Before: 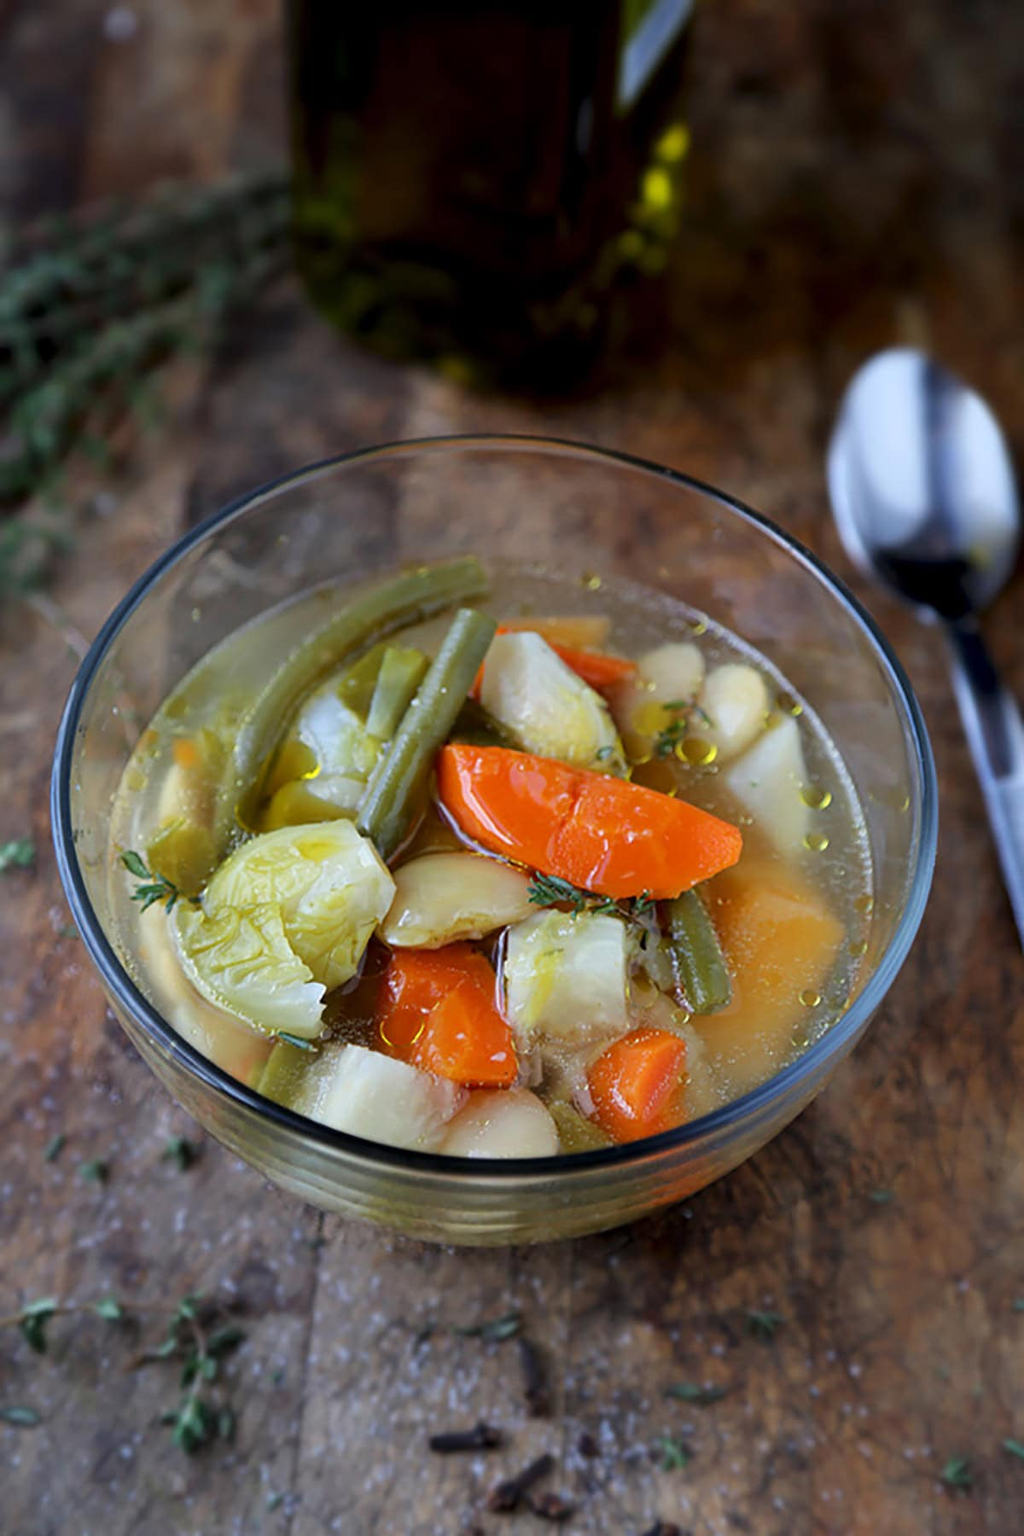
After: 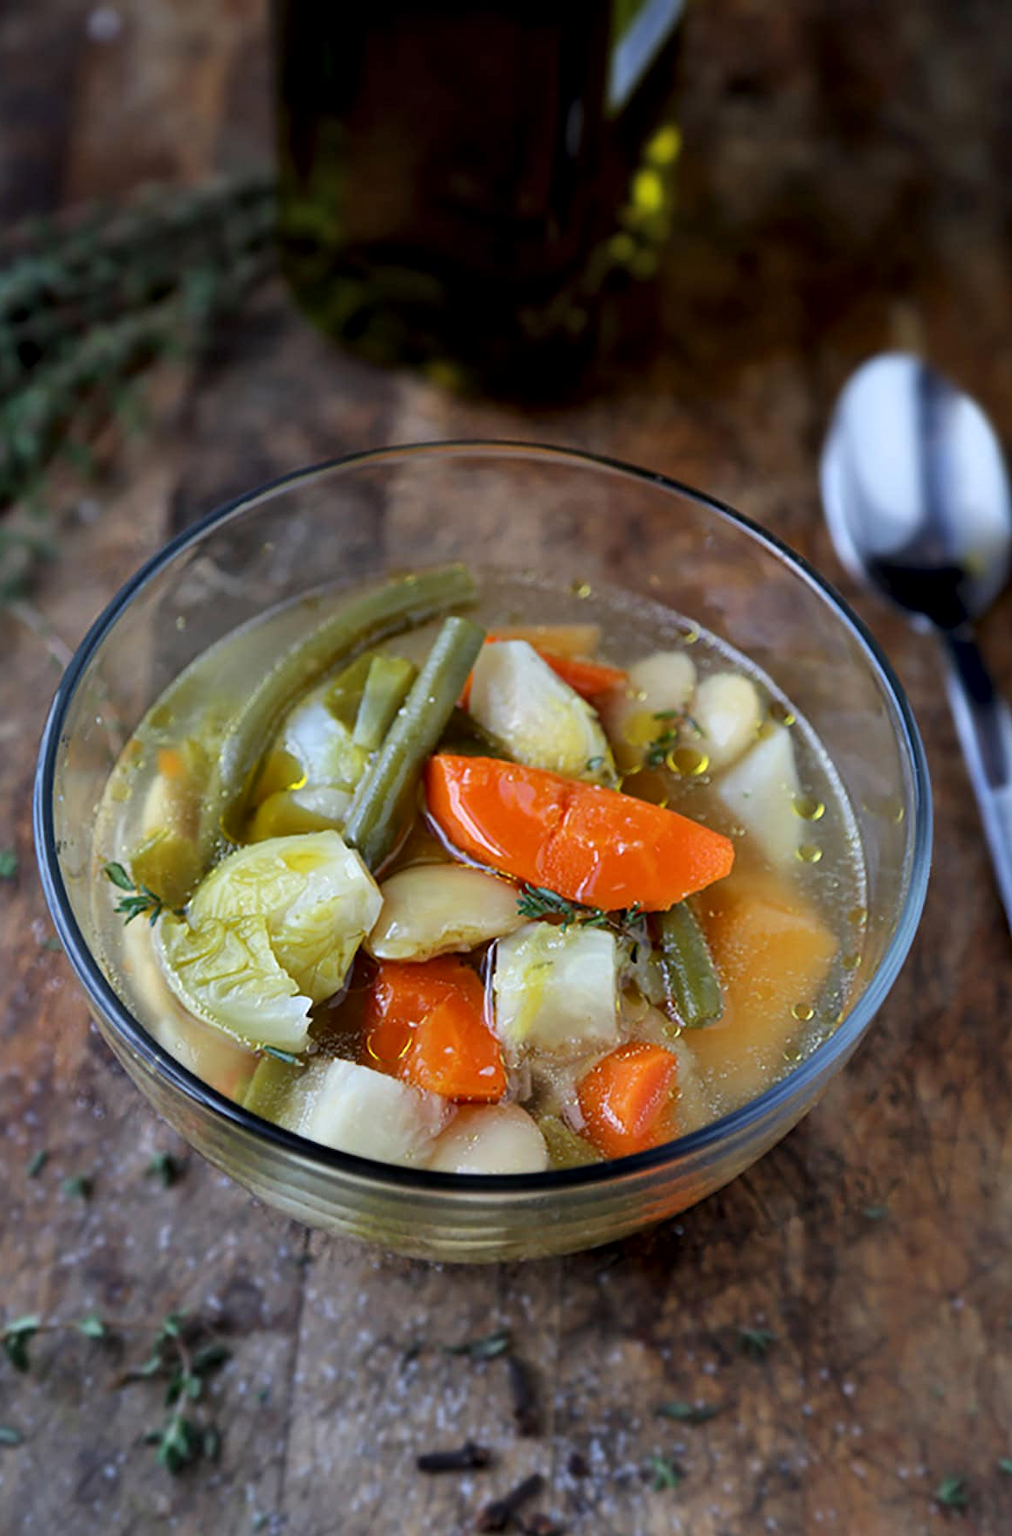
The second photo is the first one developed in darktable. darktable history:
crop and rotate: left 1.774%, right 0.633%, bottom 1.28%
local contrast: mode bilateral grid, contrast 20, coarseness 50, detail 120%, midtone range 0.2
